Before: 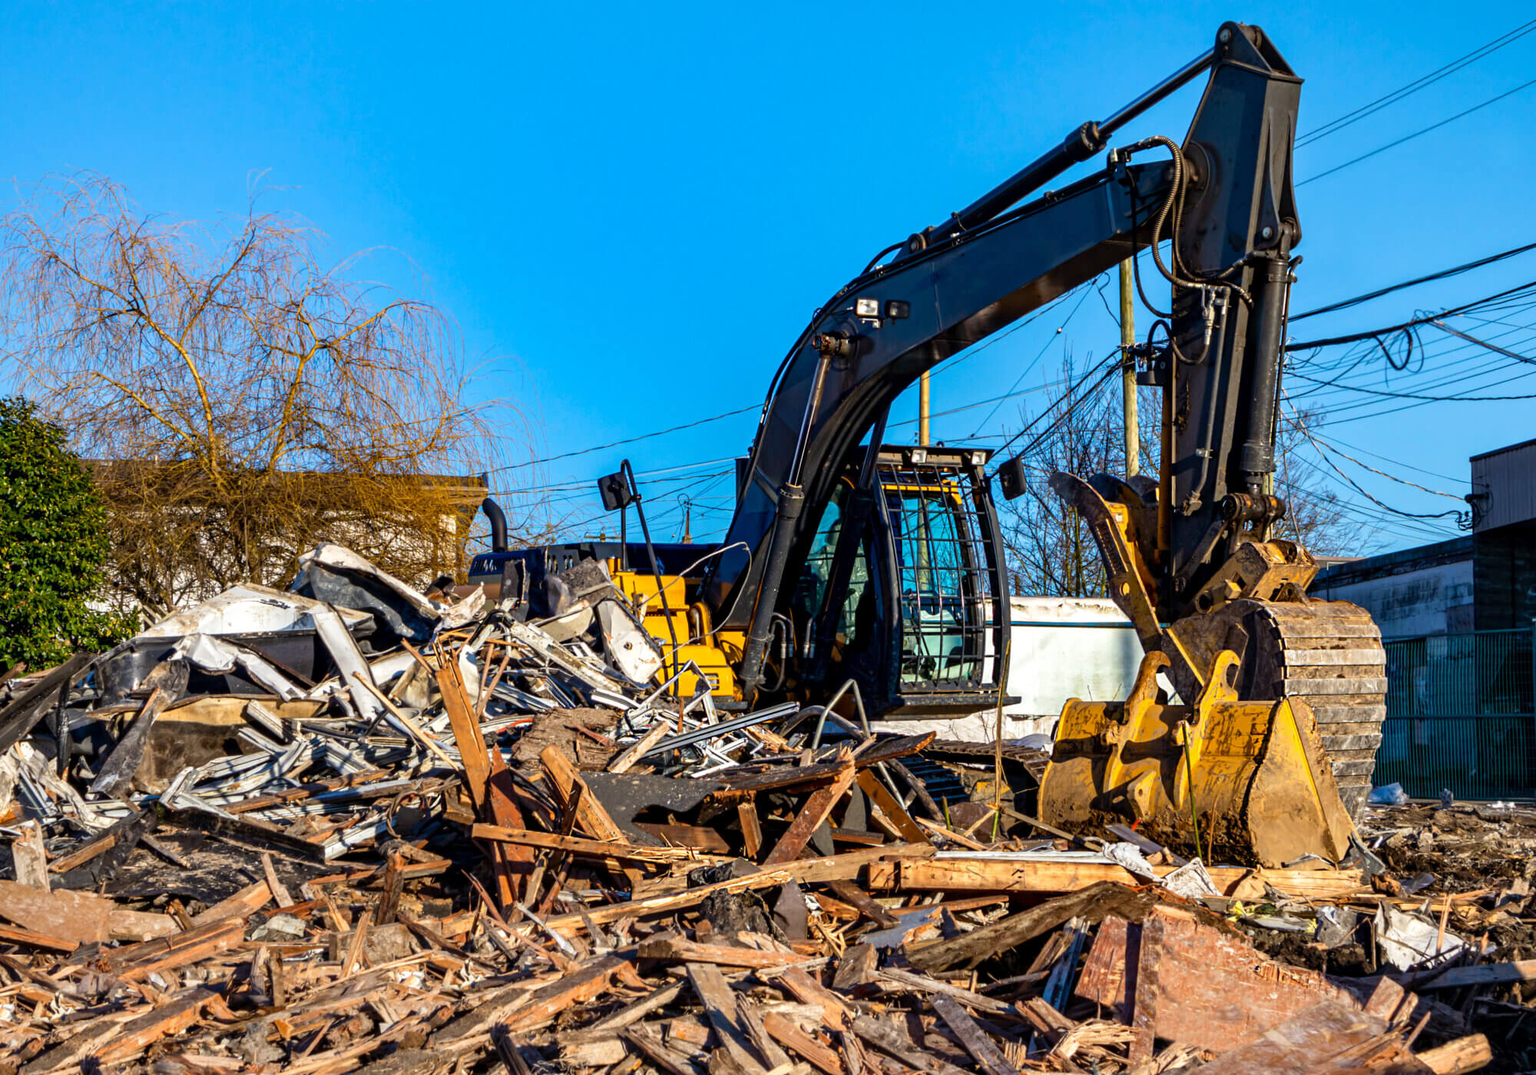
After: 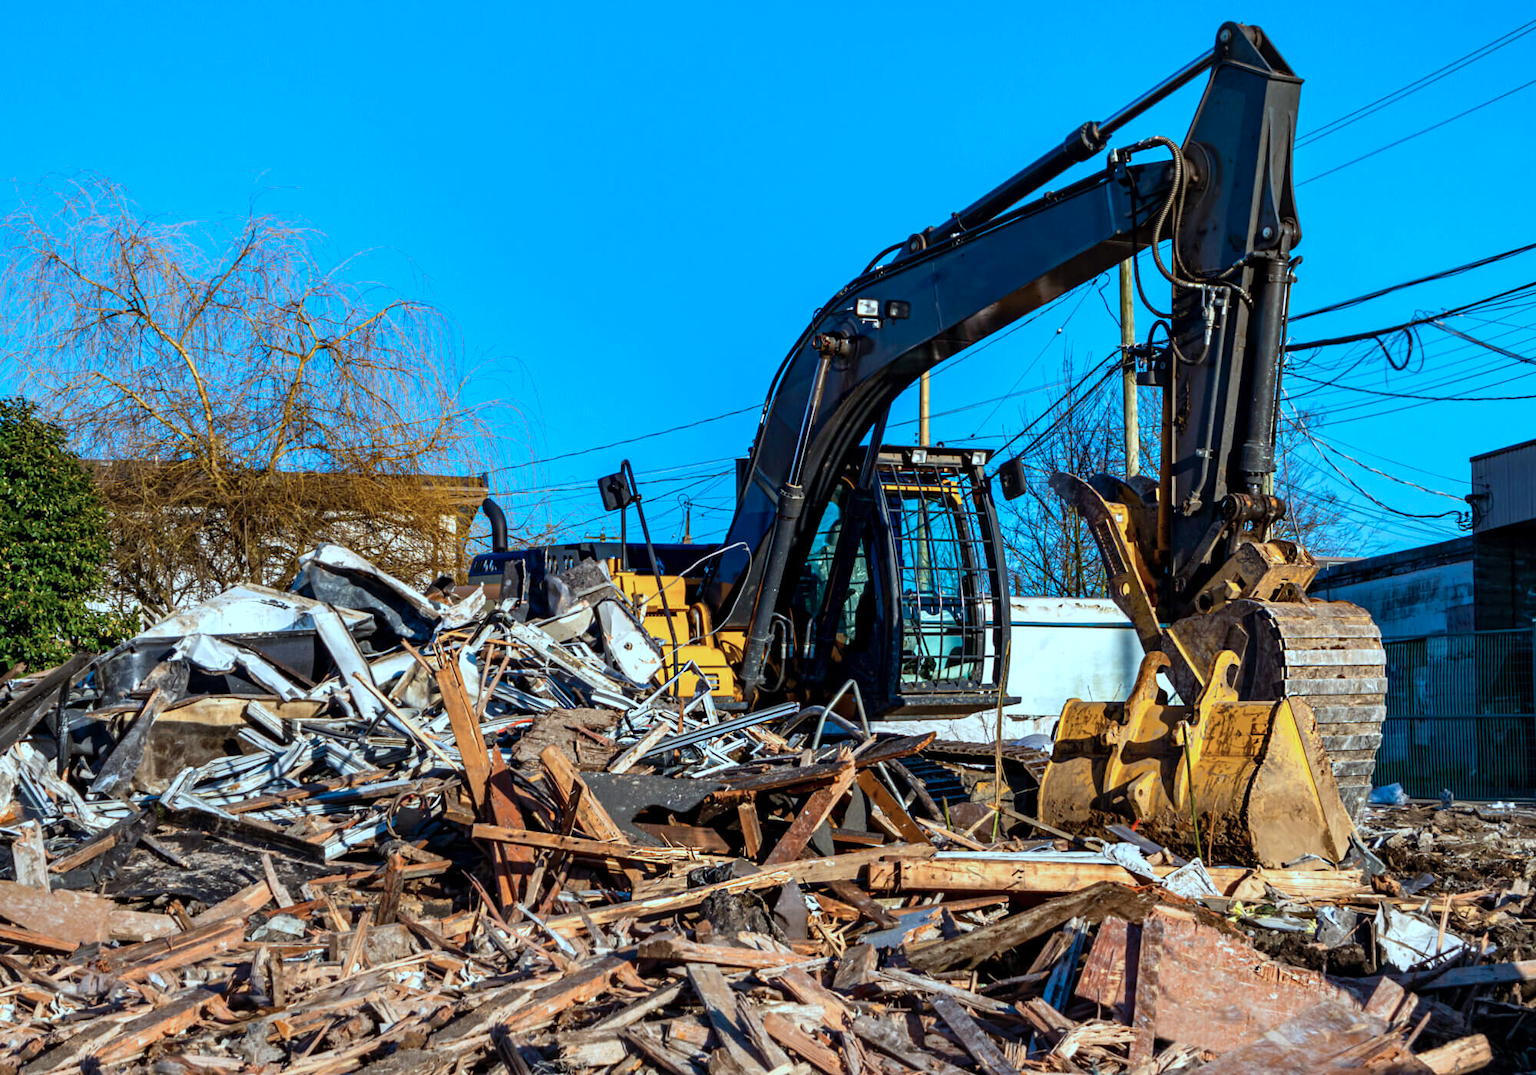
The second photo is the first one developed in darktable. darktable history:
color correction: highlights a* -10.41, highlights b* -19.82
